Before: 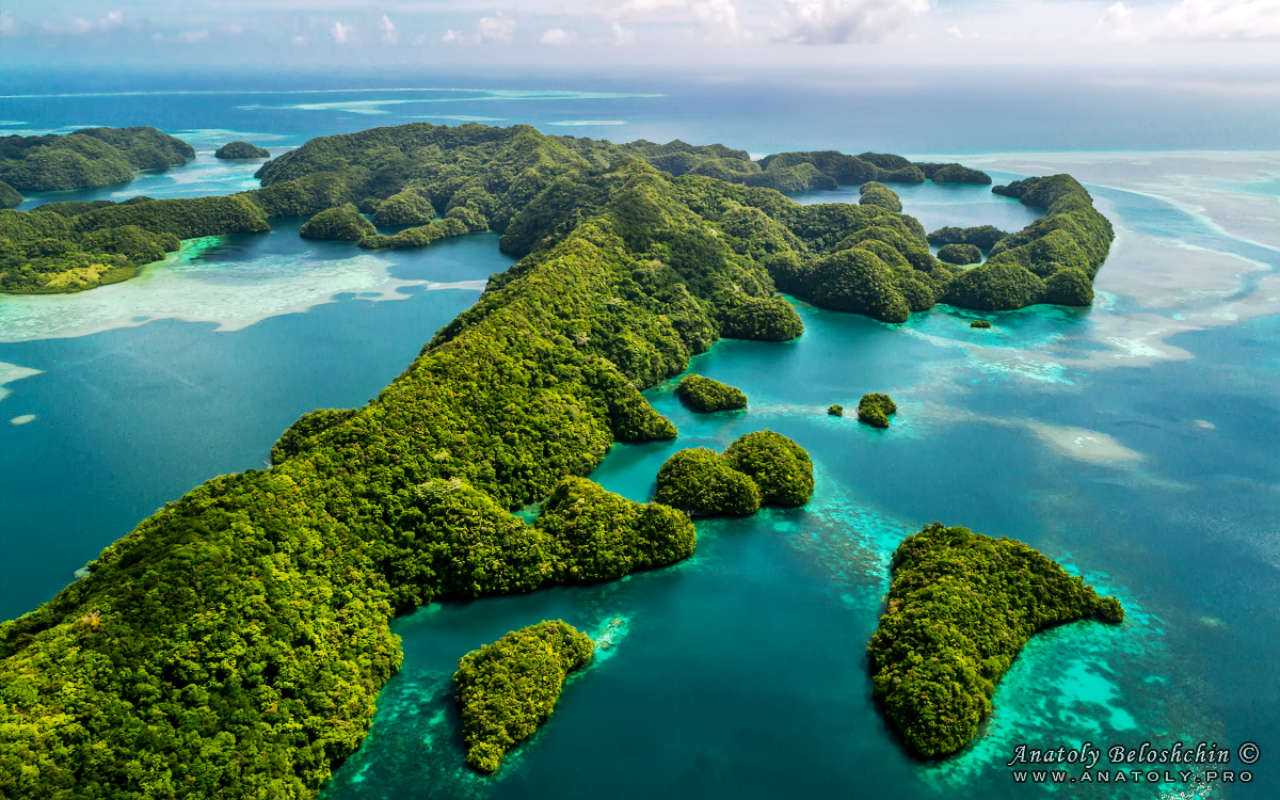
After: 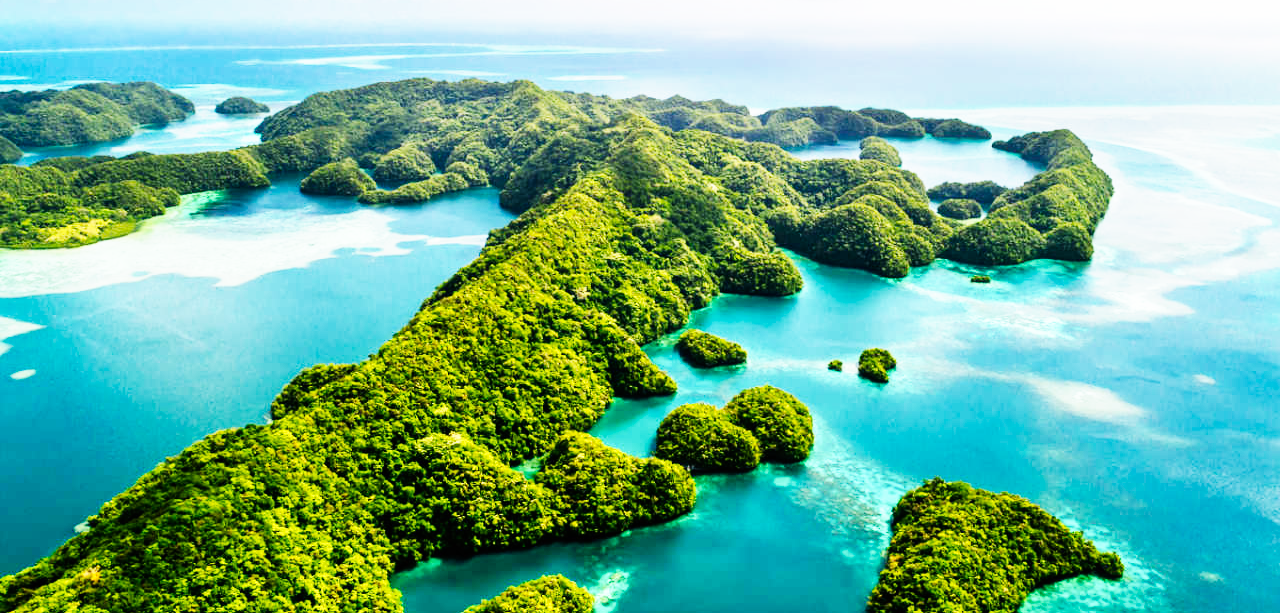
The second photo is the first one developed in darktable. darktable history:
exposure: exposure -0.048 EV, compensate highlight preservation false
crop: top 5.667%, bottom 17.637%
base curve: curves: ch0 [(0, 0) (0.007, 0.004) (0.027, 0.03) (0.046, 0.07) (0.207, 0.54) (0.442, 0.872) (0.673, 0.972) (1, 1)], preserve colors none
